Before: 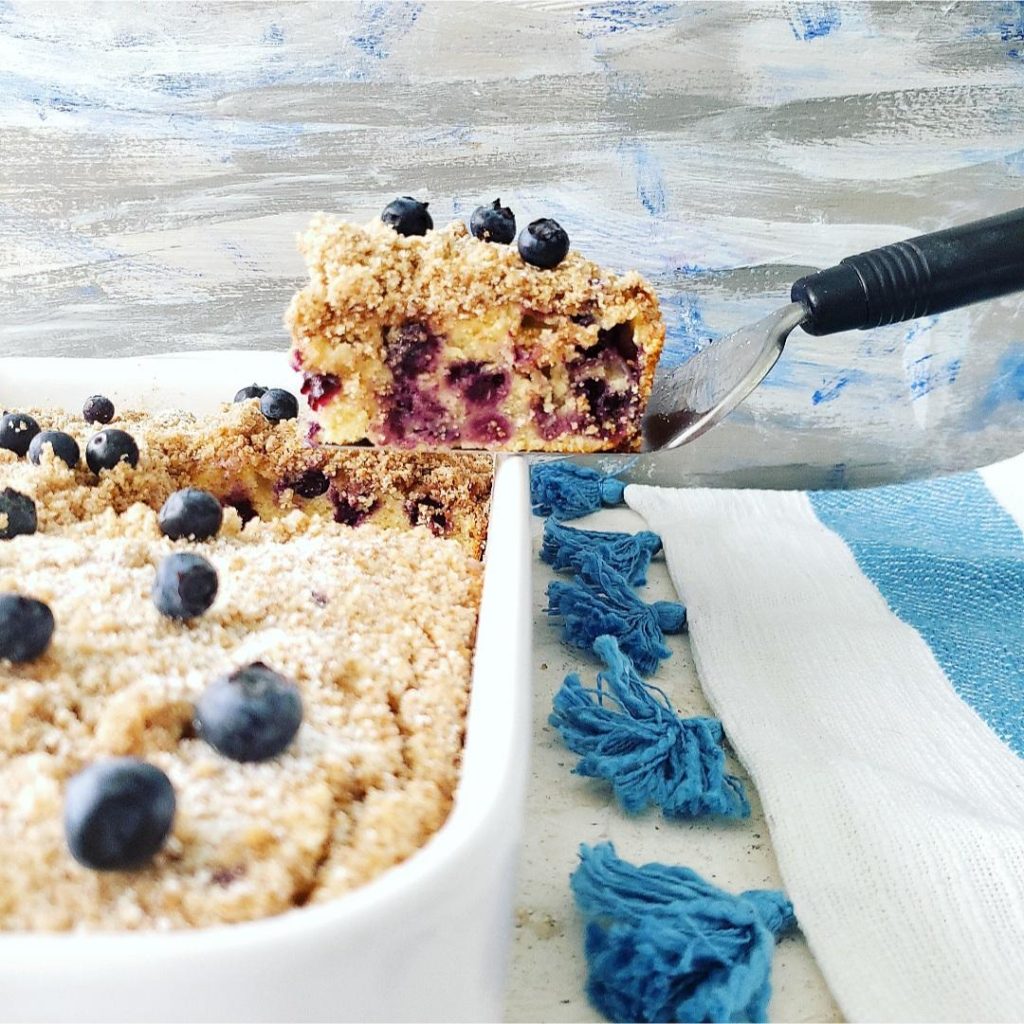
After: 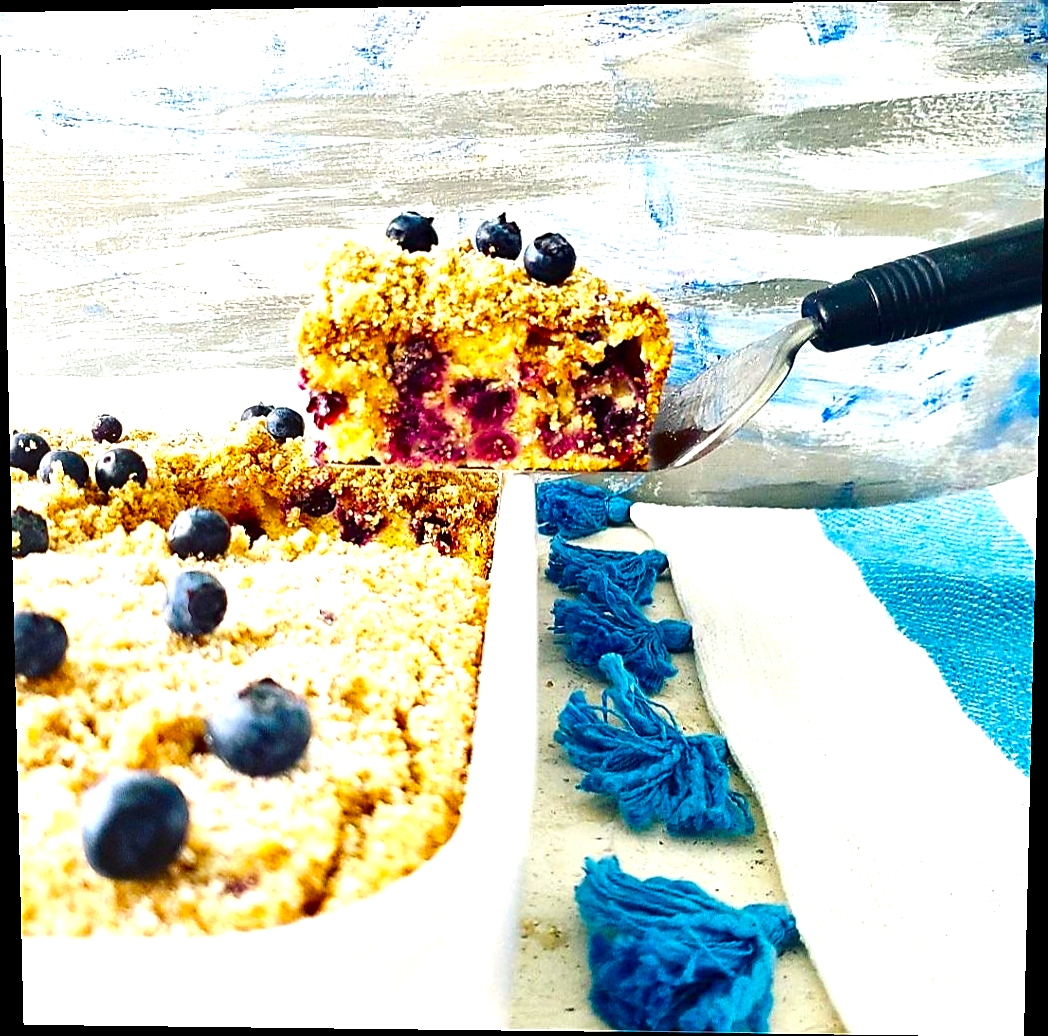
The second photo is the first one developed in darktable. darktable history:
exposure: black level correction 0, exposure 0.7 EV, compensate exposure bias true, compensate highlight preservation false
sharpen: on, module defaults
rotate and perspective: lens shift (vertical) 0.048, lens shift (horizontal) -0.024, automatic cropping off
contrast brightness saturation: brightness -0.25, saturation 0.2
color calibration: output colorfulness [0, 0.315, 0, 0], x 0.341, y 0.355, temperature 5166 K
color balance rgb: perceptual saturation grading › global saturation 20%, global vibrance 20%
